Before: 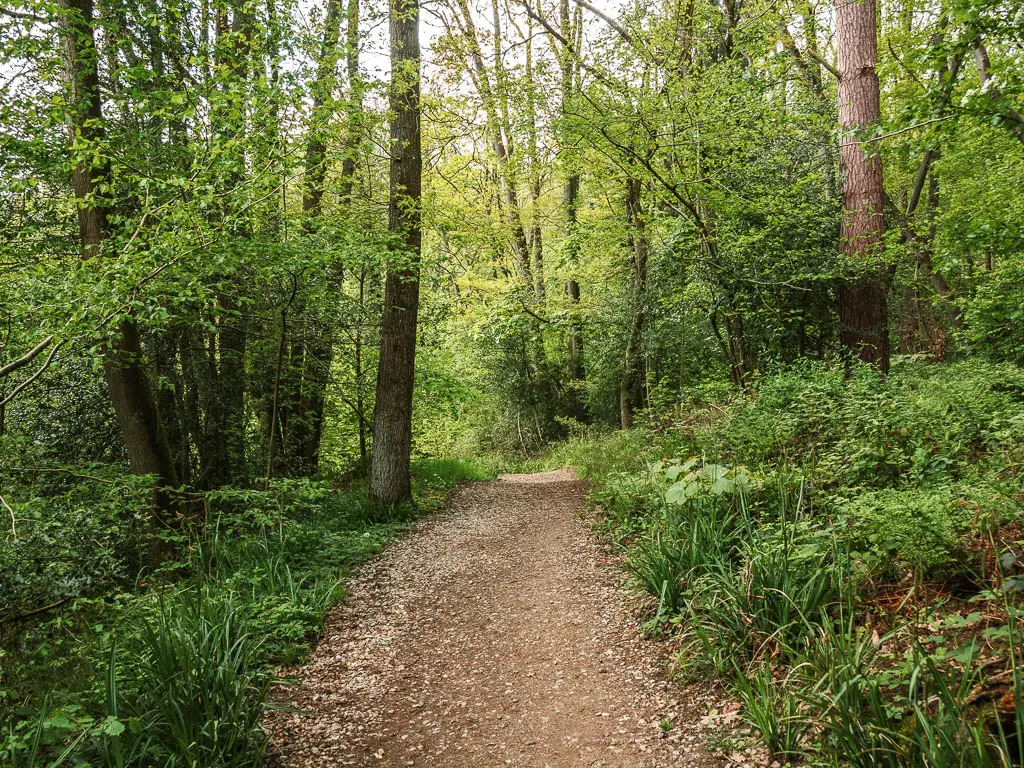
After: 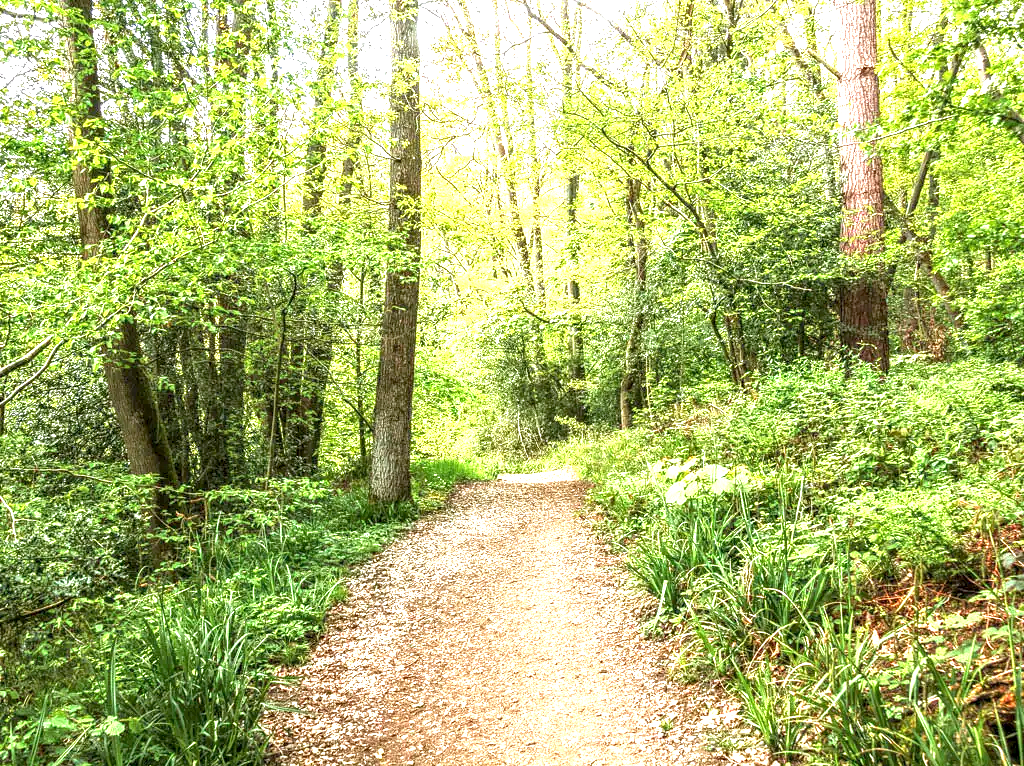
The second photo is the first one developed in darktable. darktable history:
exposure: black level correction 0.002, exposure 2 EV, compensate highlight preservation false
crop: top 0.063%, bottom 0.167%
local contrast: detail 130%
